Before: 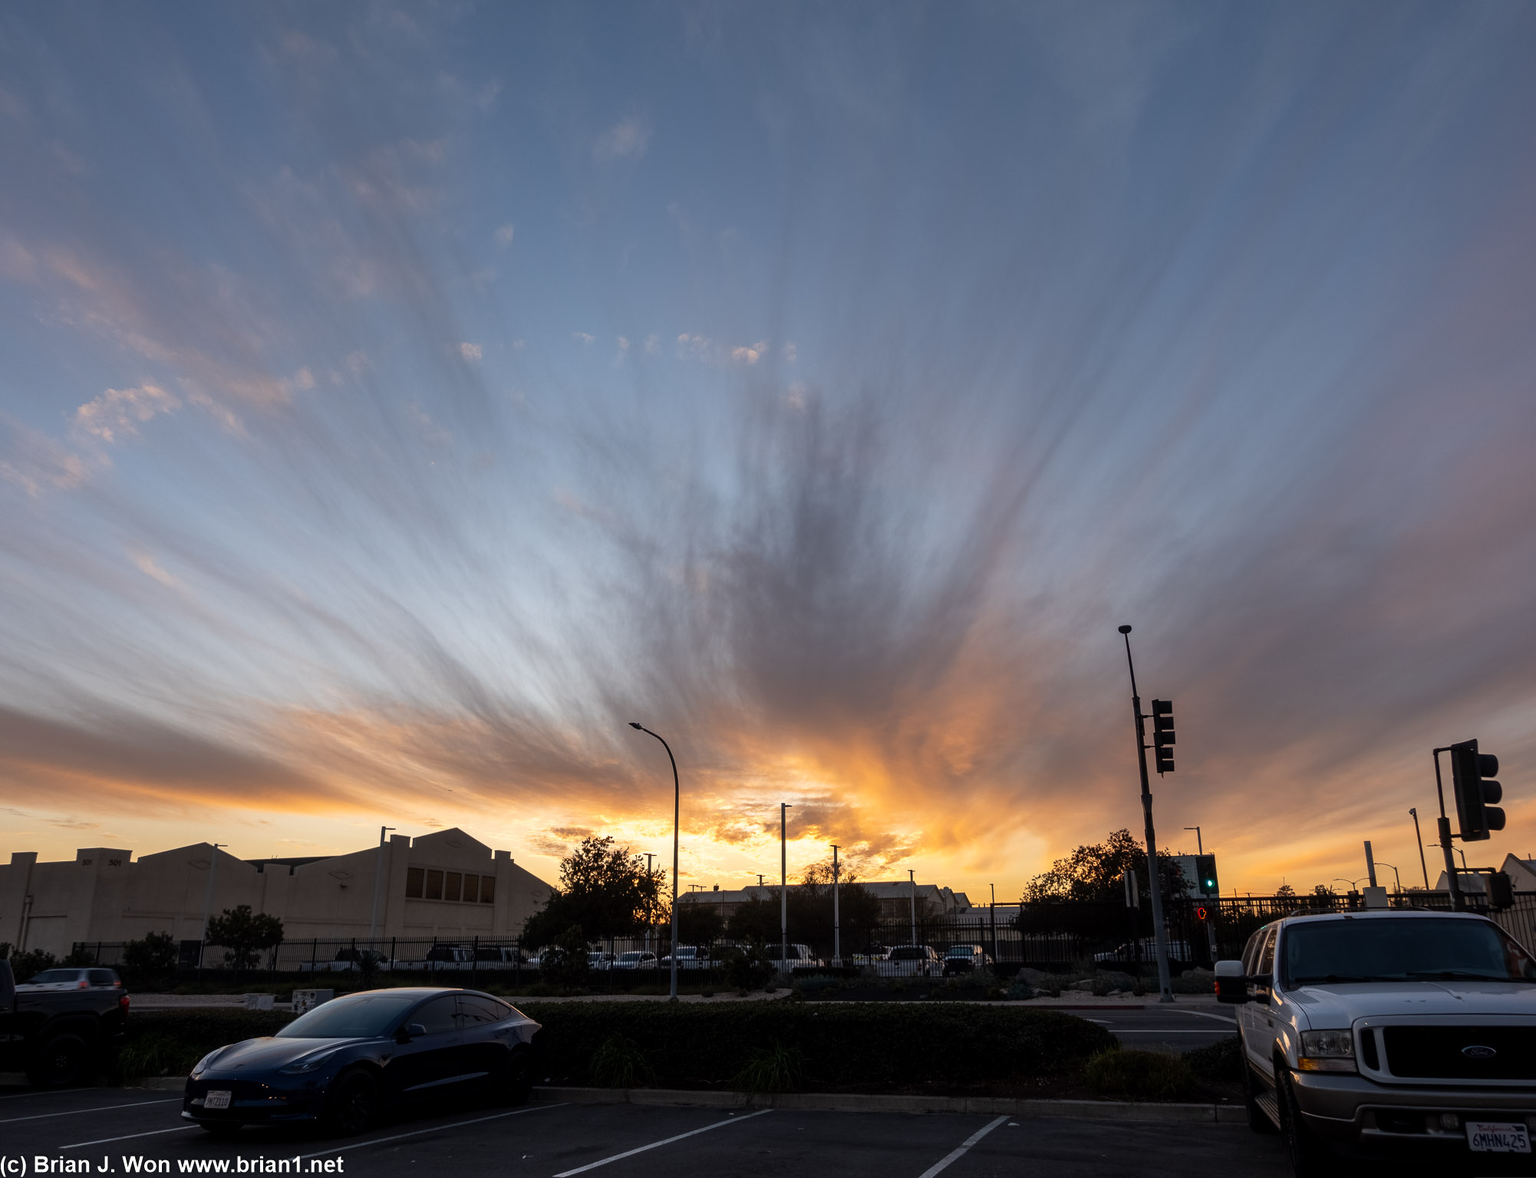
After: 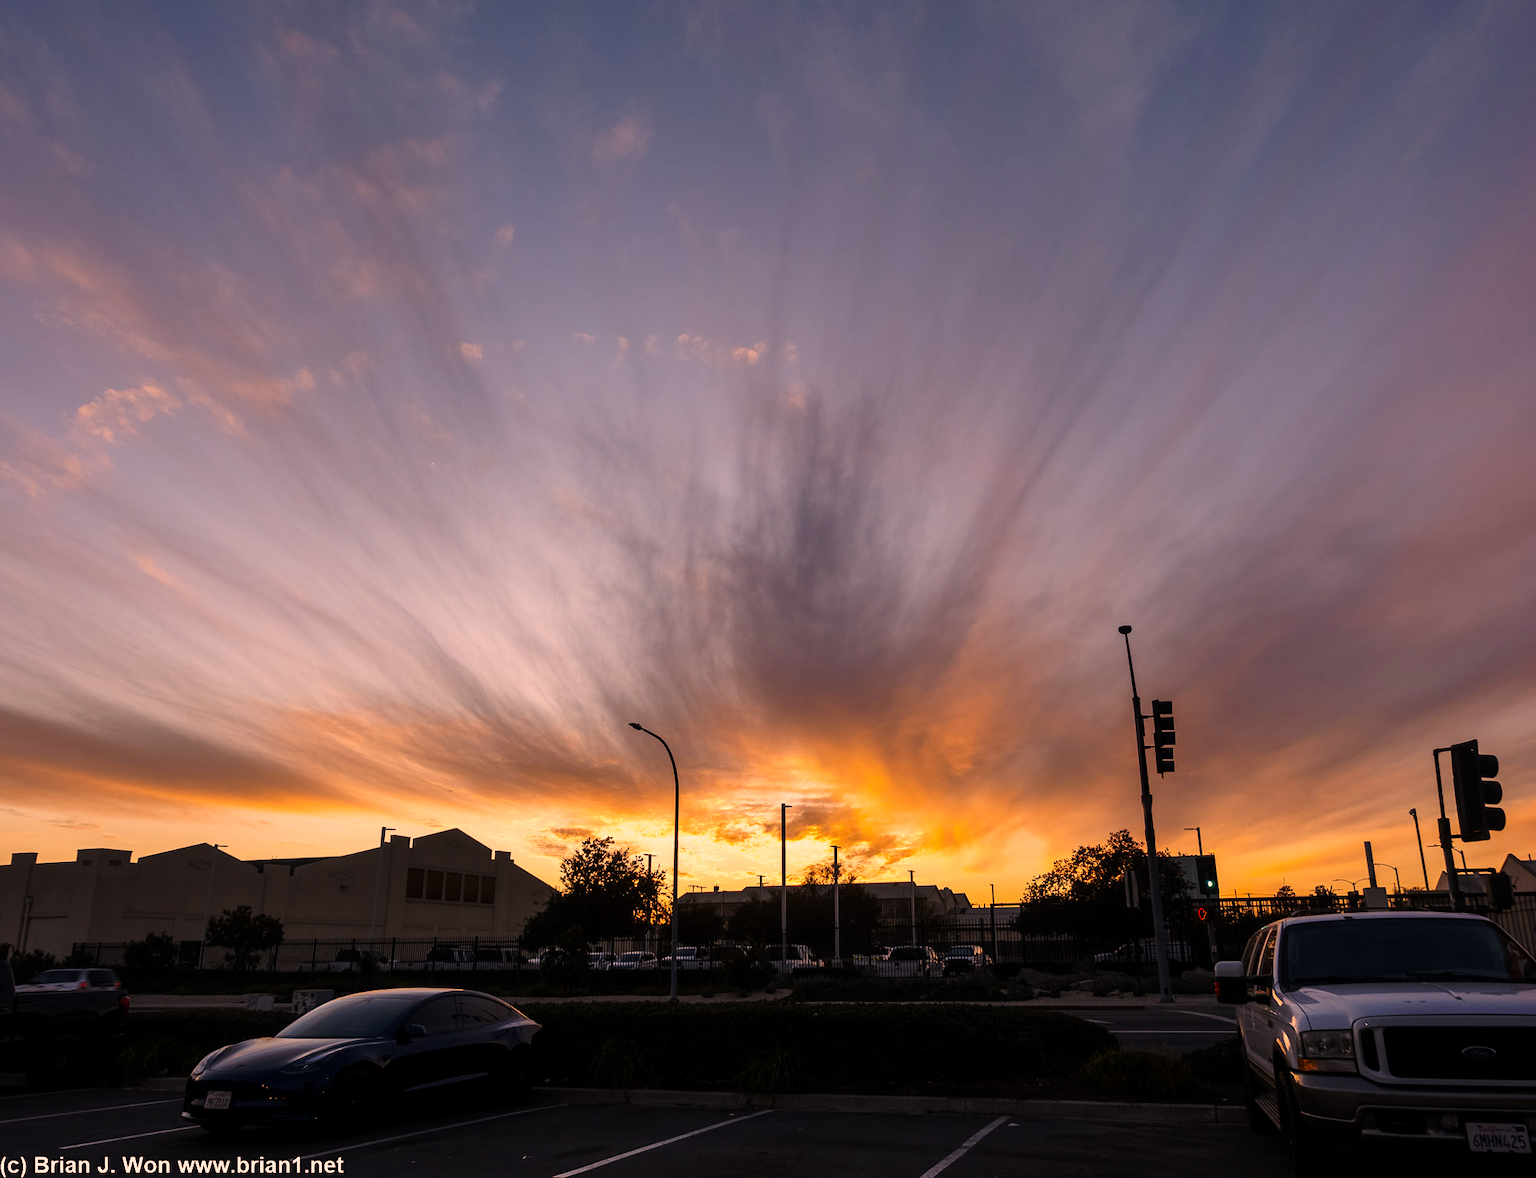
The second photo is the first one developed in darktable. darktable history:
base curve: curves: ch0 [(0, 0) (0.073, 0.04) (0.157, 0.139) (0.492, 0.492) (0.758, 0.758) (1, 1)], preserve colors none
color correction: highlights a* 21.16, highlights b* 19.61
